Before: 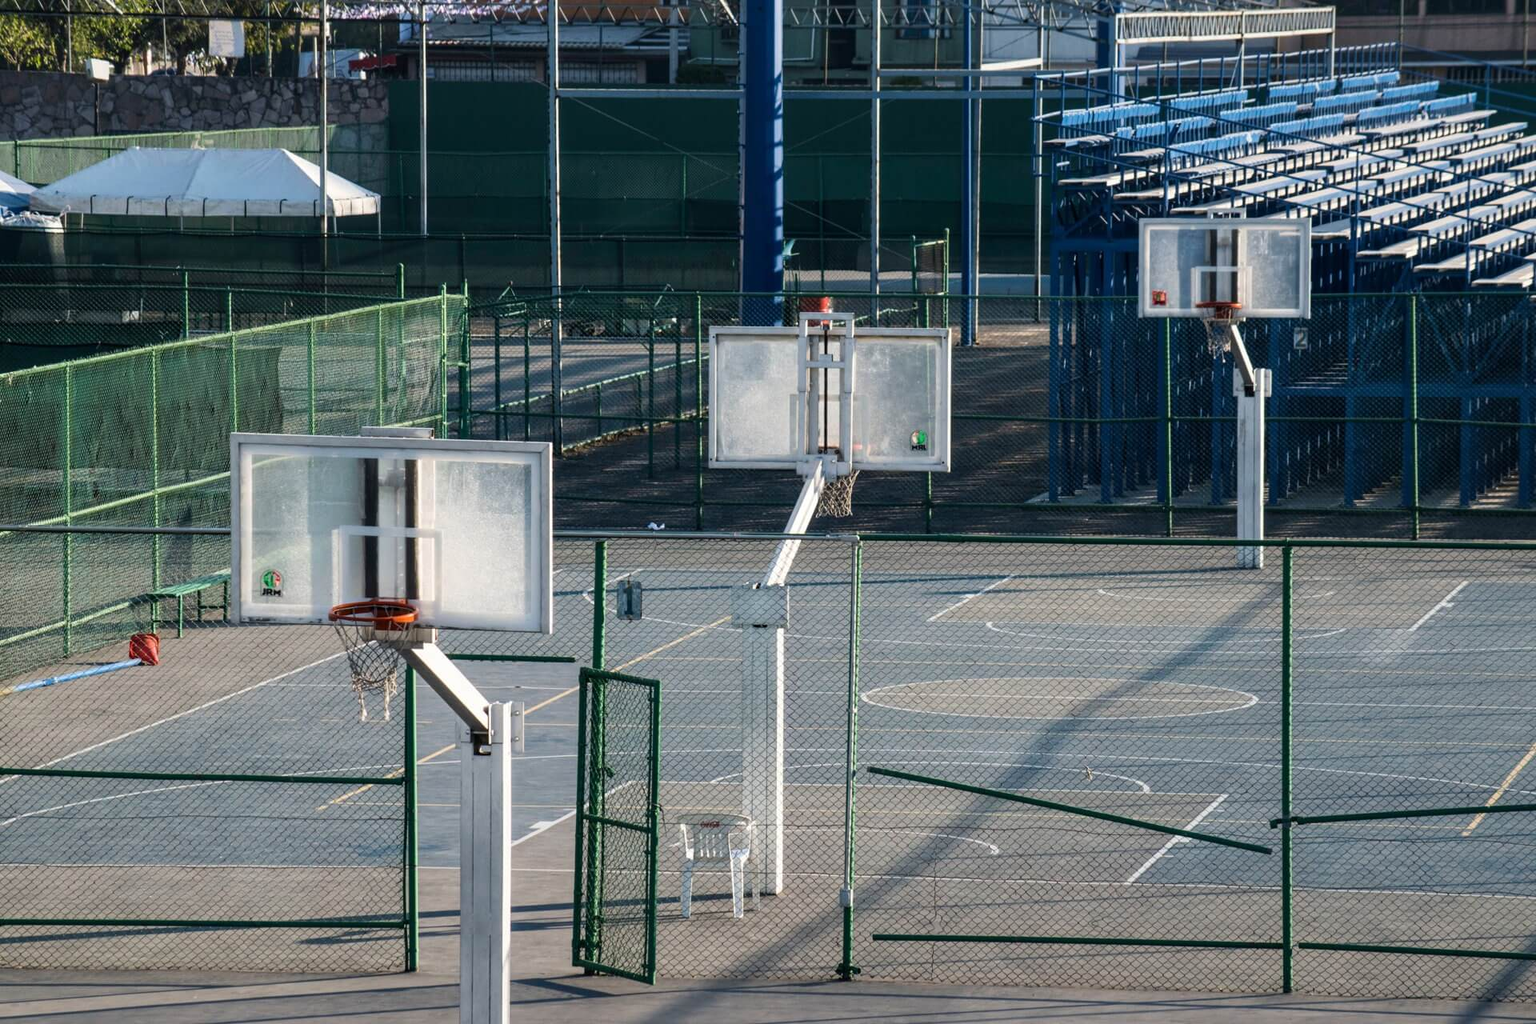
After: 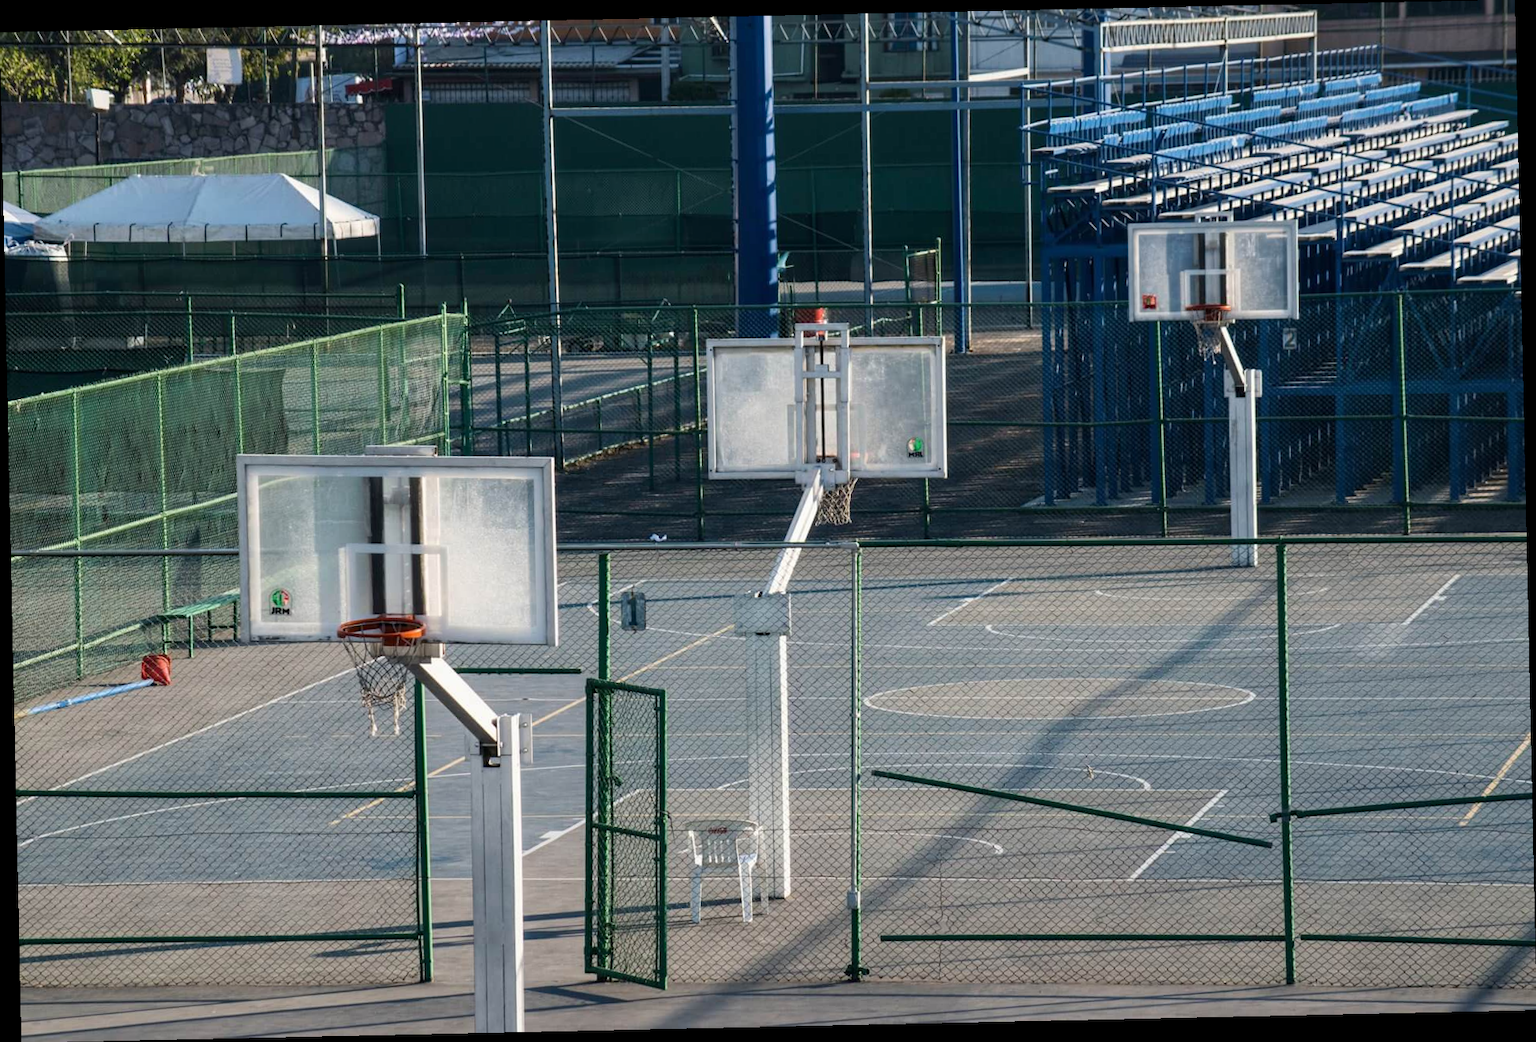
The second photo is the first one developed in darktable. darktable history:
tone equalizer: -7 EV 0.18 EV, -6 EV 0.12 EV, -5 EV 0.08 EV, -4 EV 0.04 EV, -2 EV -0.02 EV, -1 EV -0.04 EV, +0 EV -0.06 EV, luminance estimator HSV value / RGB max
rotate and perspective: rotation -1.24°, automatic cropping off
